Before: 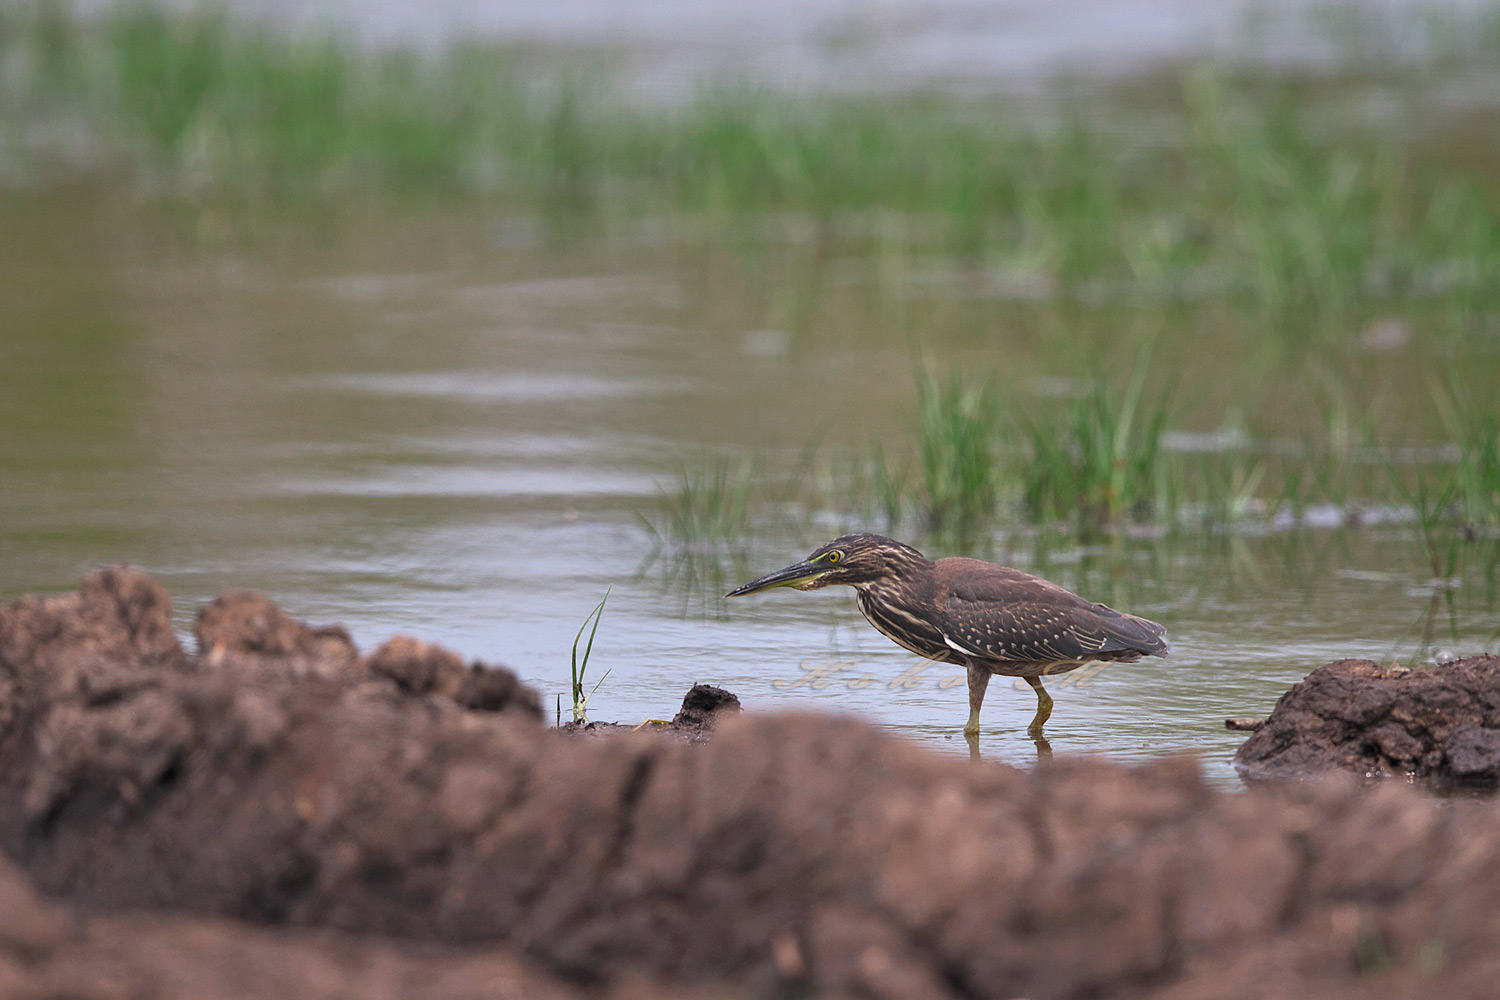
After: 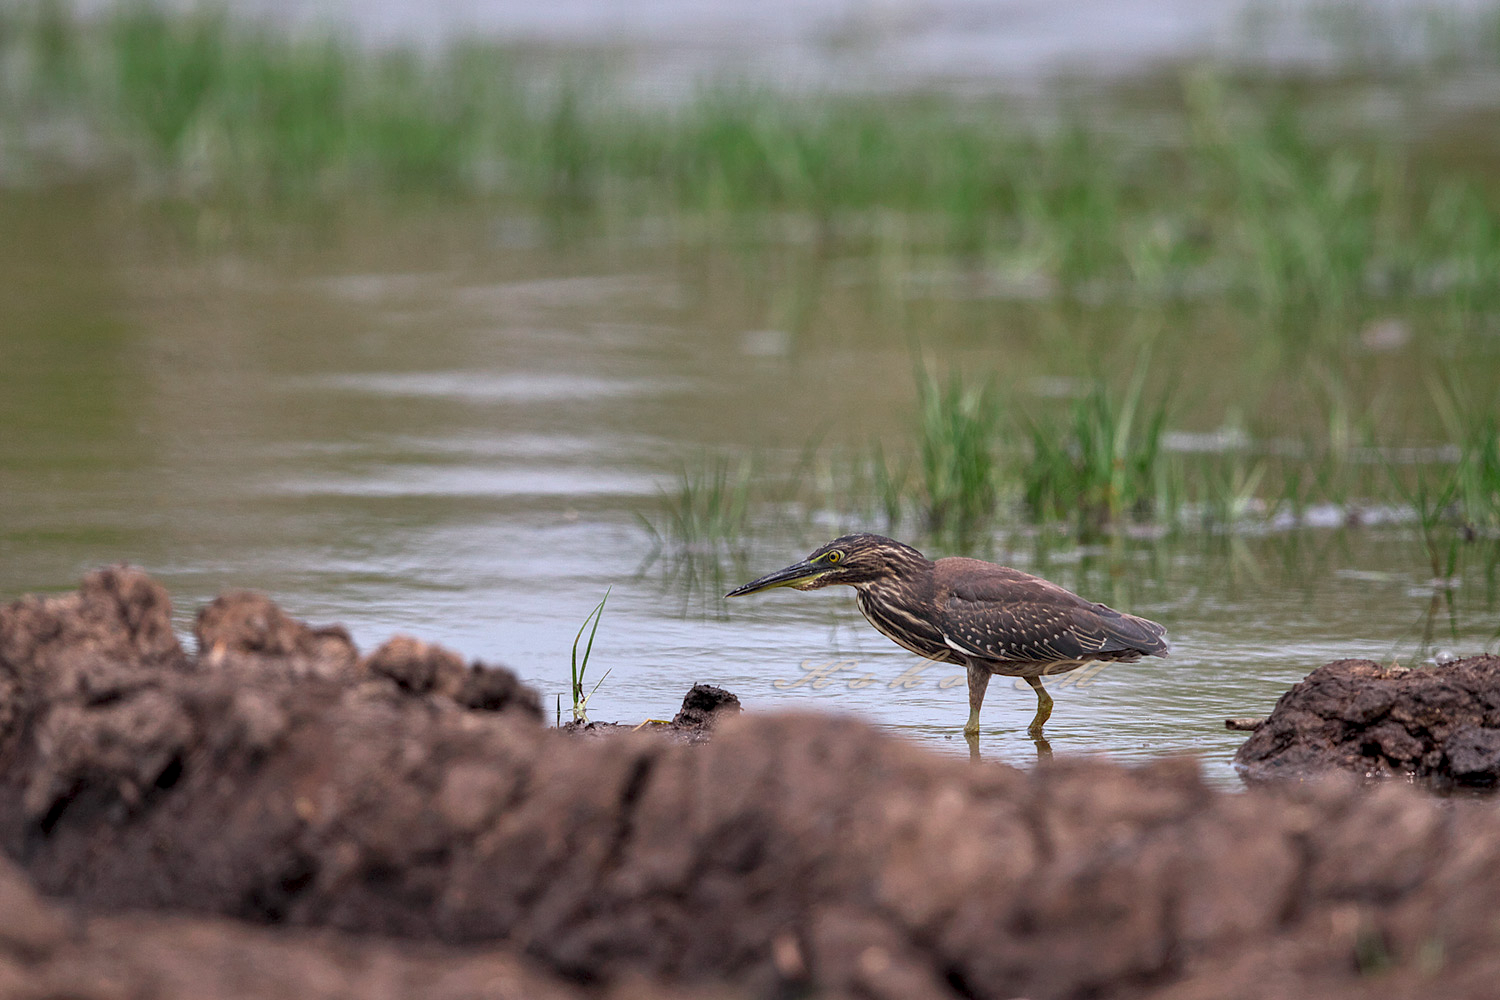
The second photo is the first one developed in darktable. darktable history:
exposure: black level correction 0.01, exposure 0.011 EV, compensate highlight preservation false
local contrast: on, module defaults
